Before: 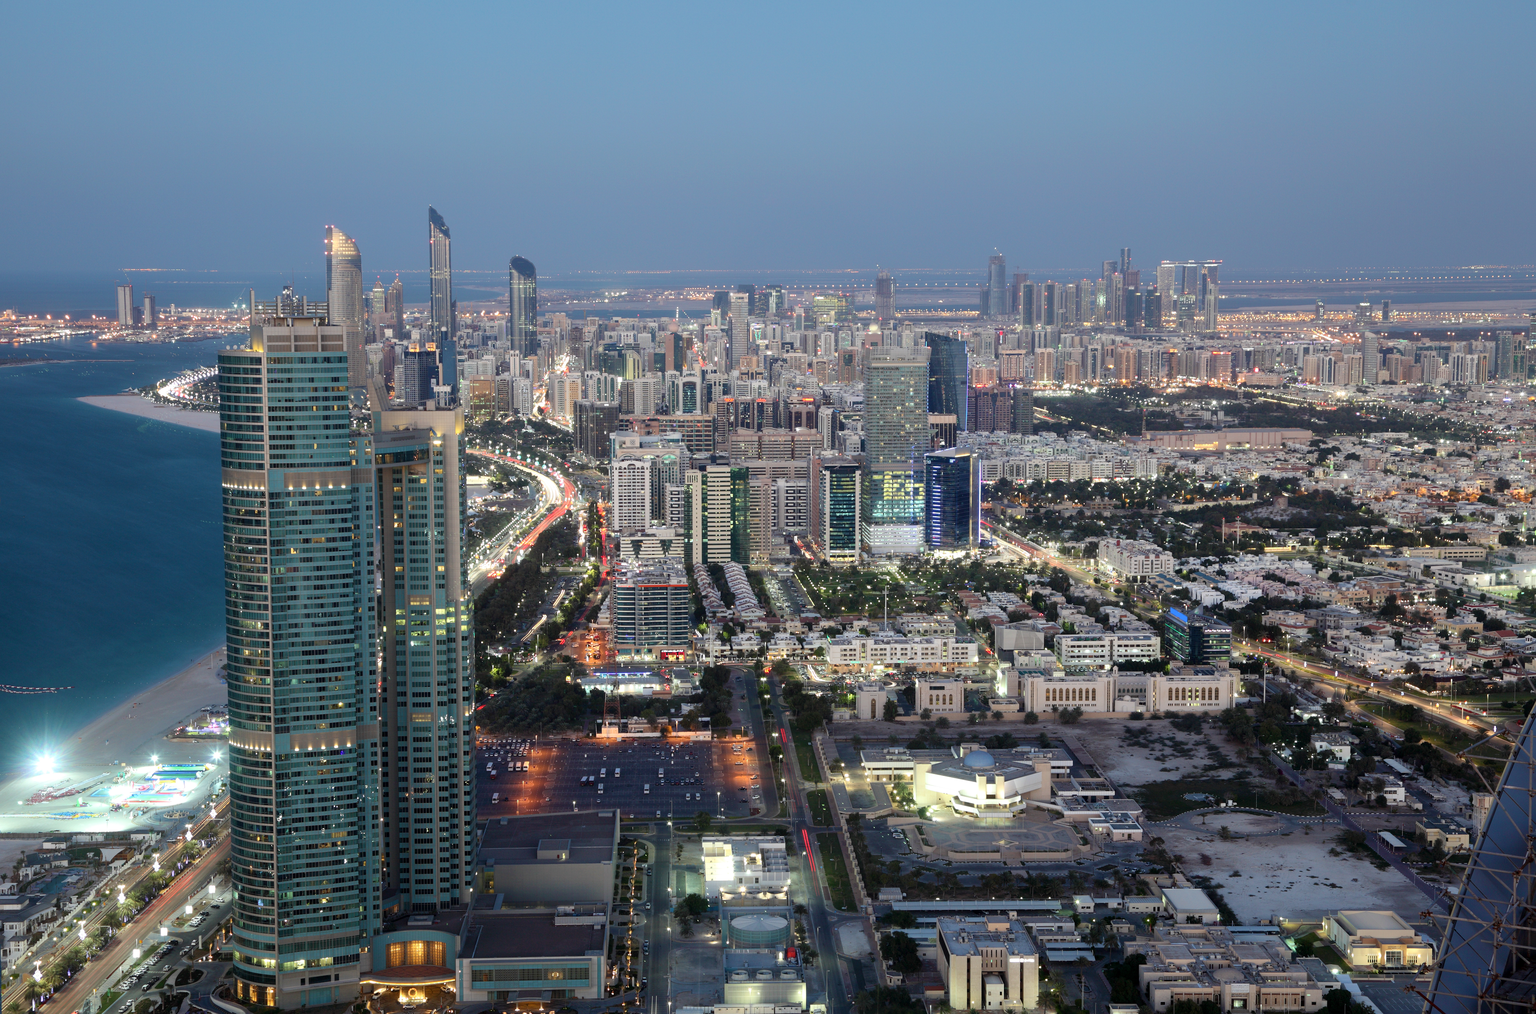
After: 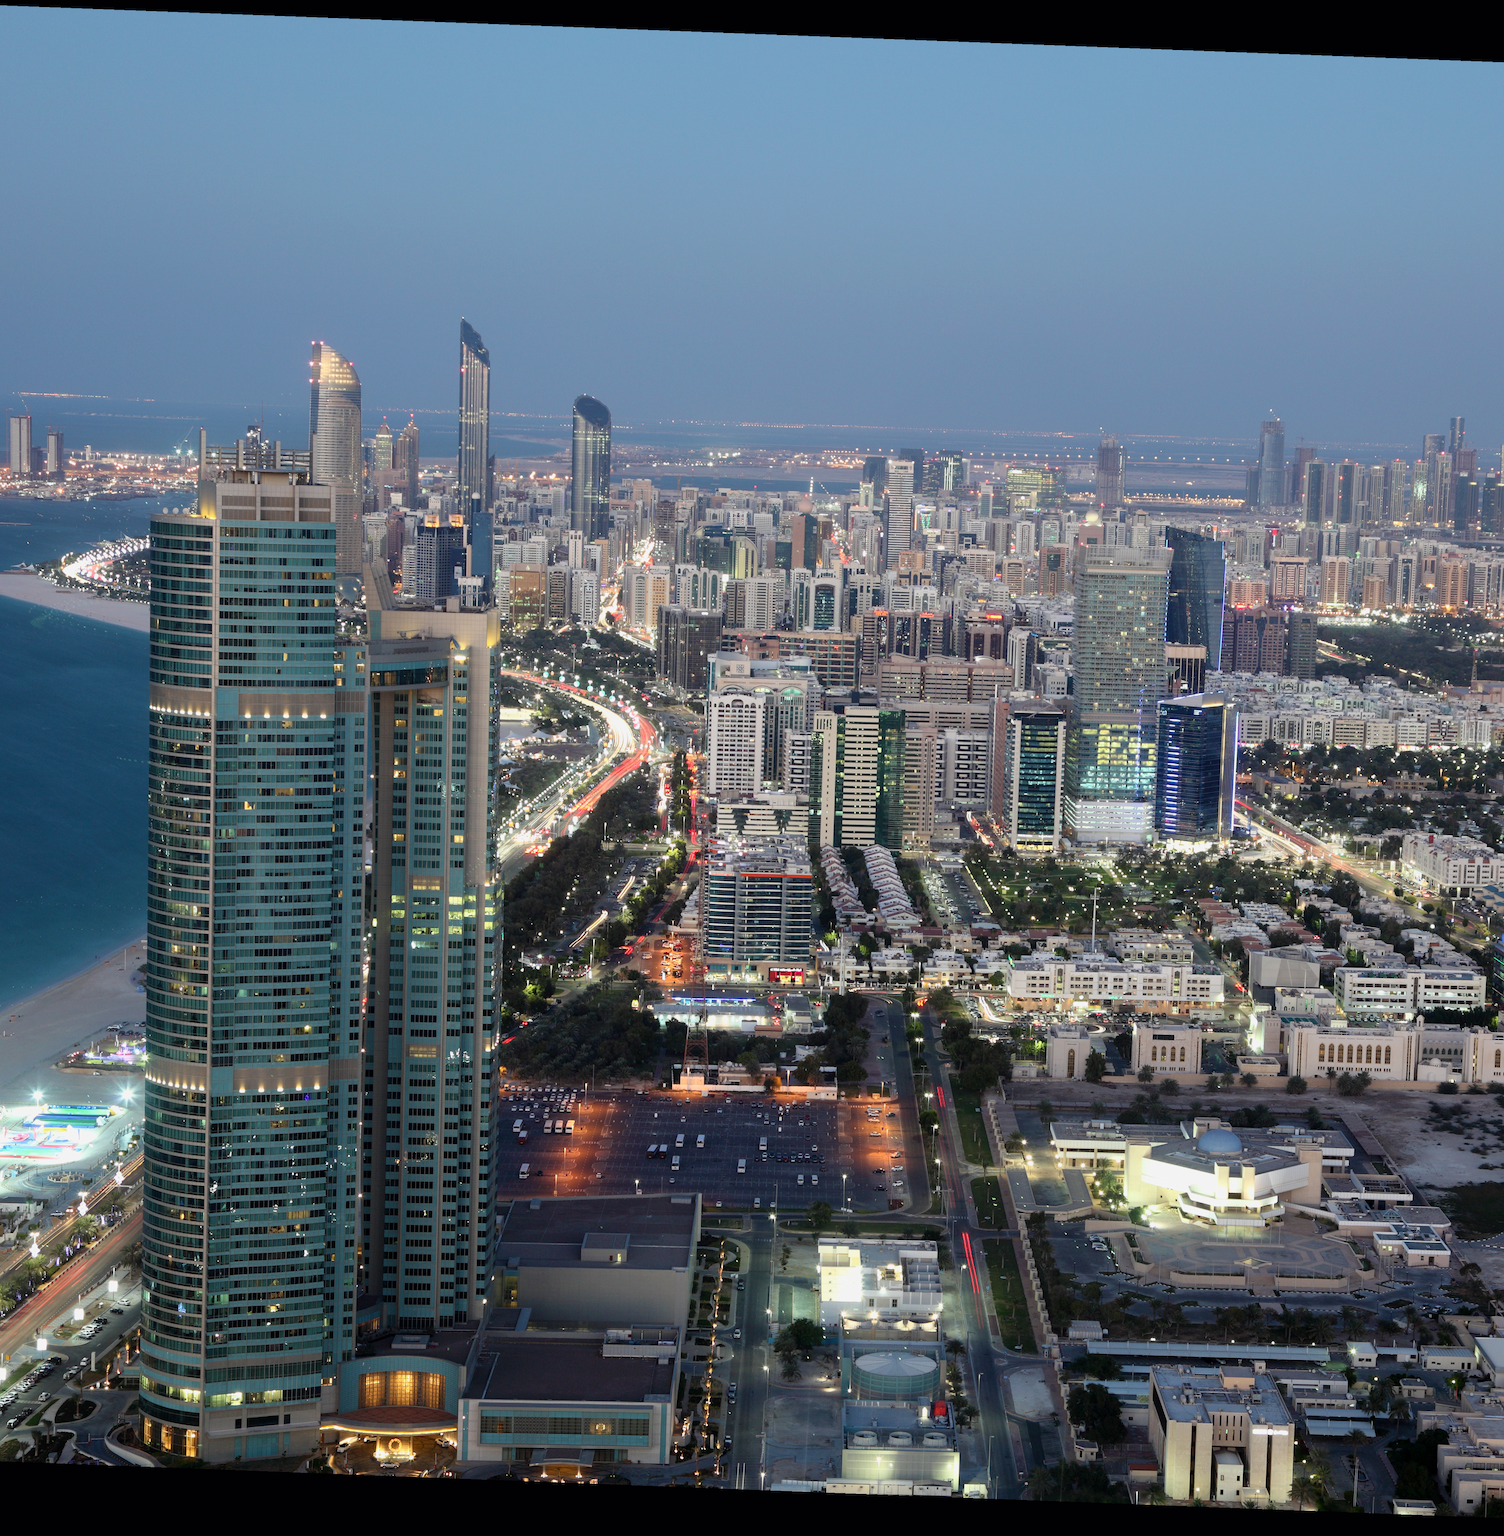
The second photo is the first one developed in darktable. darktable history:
filmic rgb: black relative exposure -16 EV, white relative exposure 2.93 EV, hardness 10.04, color science v6 (2022)
rotate and perspective: rotation 2.17°, automatic cropping off
crop and rotate: left 8.786%, right 24.548%
